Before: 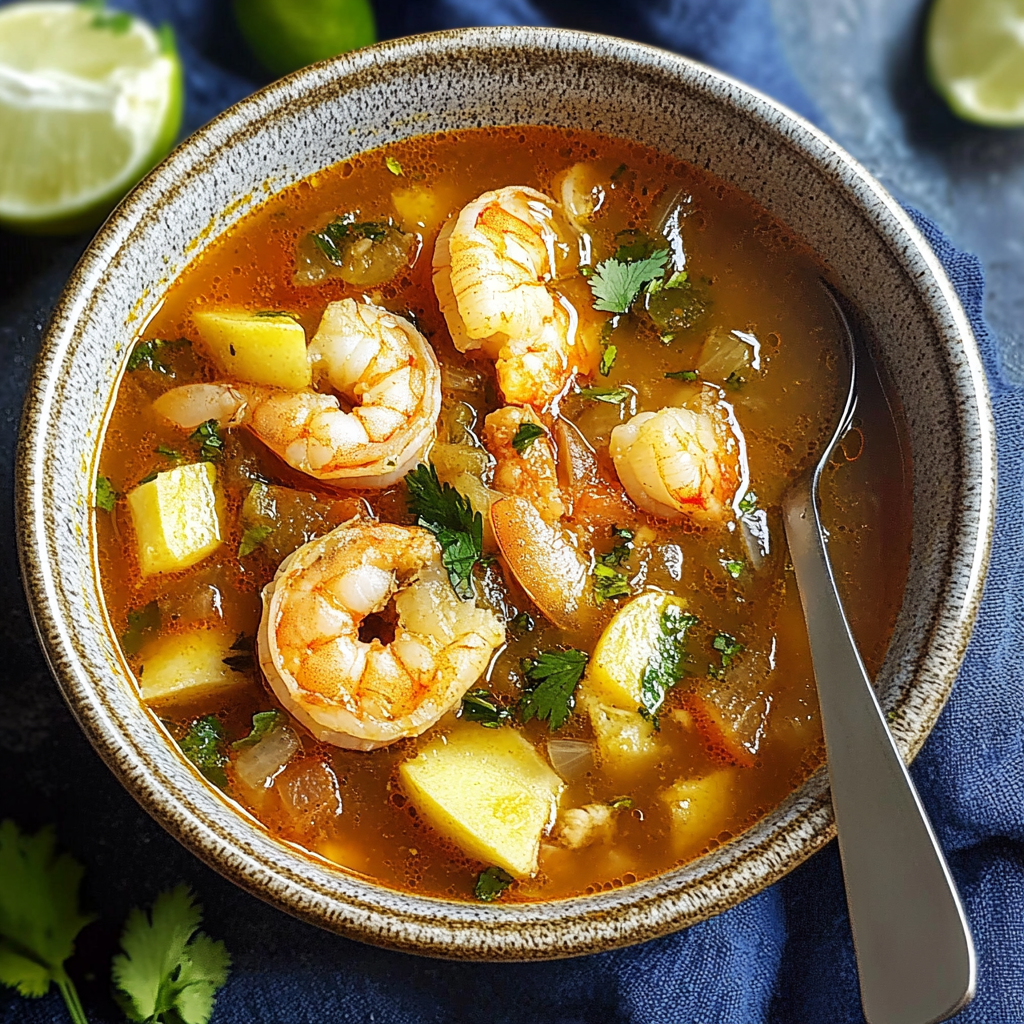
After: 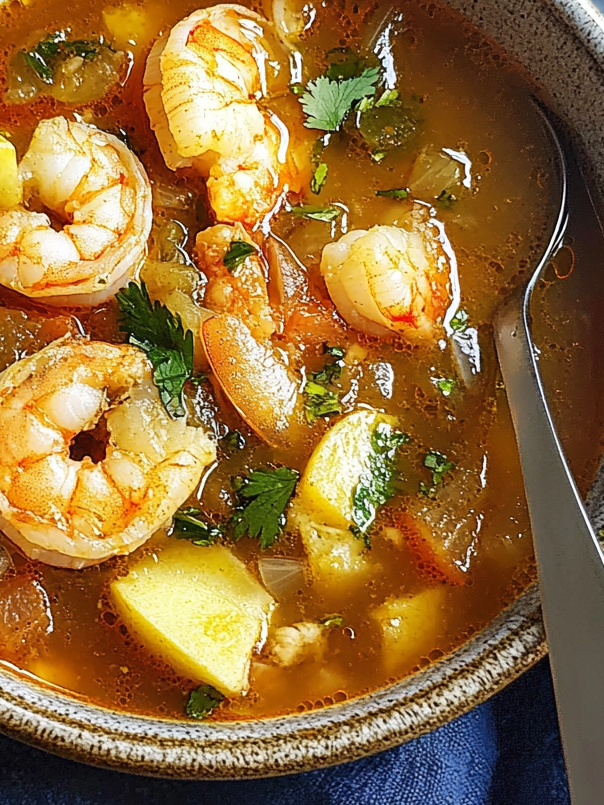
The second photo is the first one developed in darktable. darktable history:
crop and rotate: left 28.266%, top 17.829%, right 12.746%, bottom 3.486%
